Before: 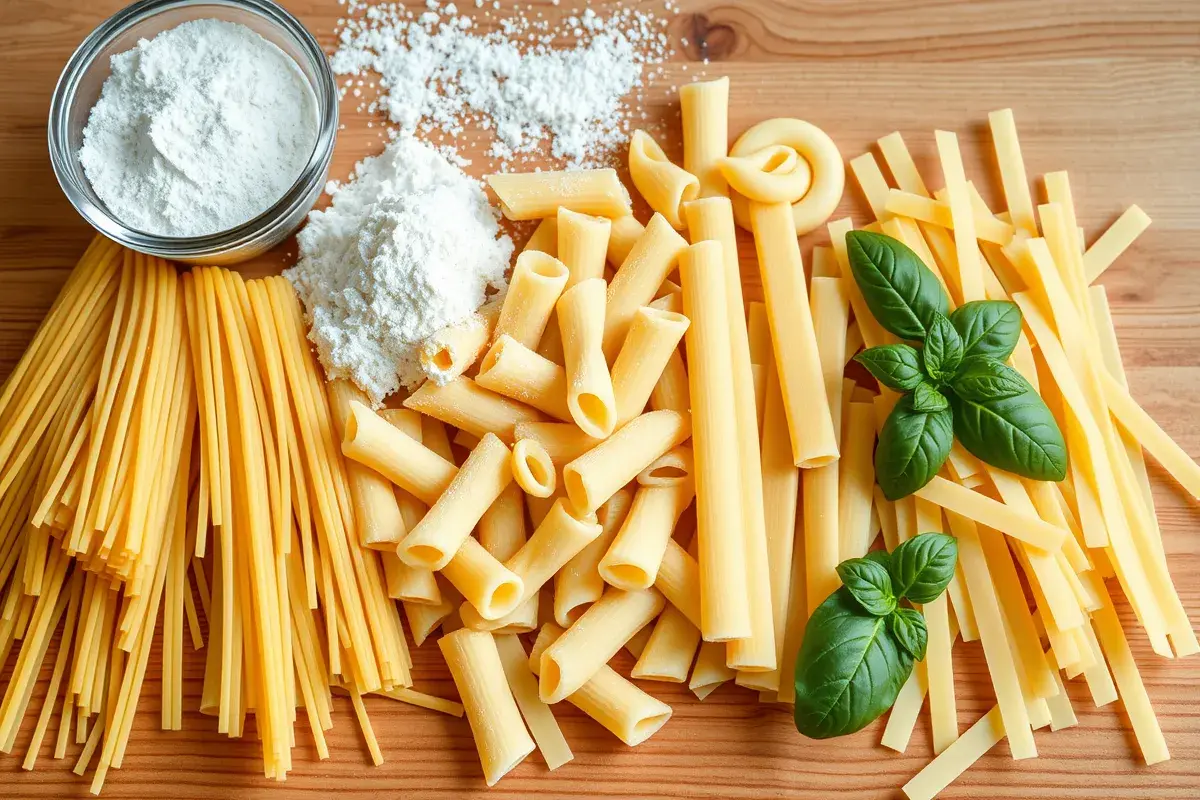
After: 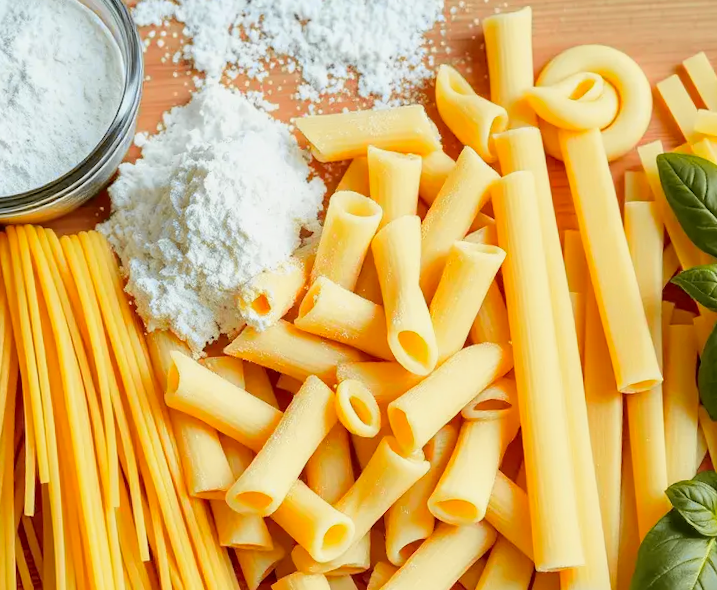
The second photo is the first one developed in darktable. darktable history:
crop: left 16.202%, top 11.208%, right 26.045%, bottom 20.557%
rotate and perspective: rotation -3.18°, automatic cropping off
tone curve: curves: ch0 [(0, 0) (0.07, 0.052) (0.23, 0.254) (0.486, 0.53) (0.822, 0.825) (0.994, 0.955)]; ch1 [(0, 0) (0.226, 0.261) (0.379, 0.442) (0.469, 0.472) (0.495, 0.495) (0.514, 0.504) (0.561, 0.568) (0.59, 0.612) (1, 1)]; ch2 [(0, 0) (0.269, 0.299) (0.459, 0.441) (0.498, 0.499) (0.523, 0.52) (0.551, 0.576) (0.629, 0.643) (0.659, 0.681) (0.718, 0.764) (1, 1)], color space Lab, independent channels, preserve colors none
